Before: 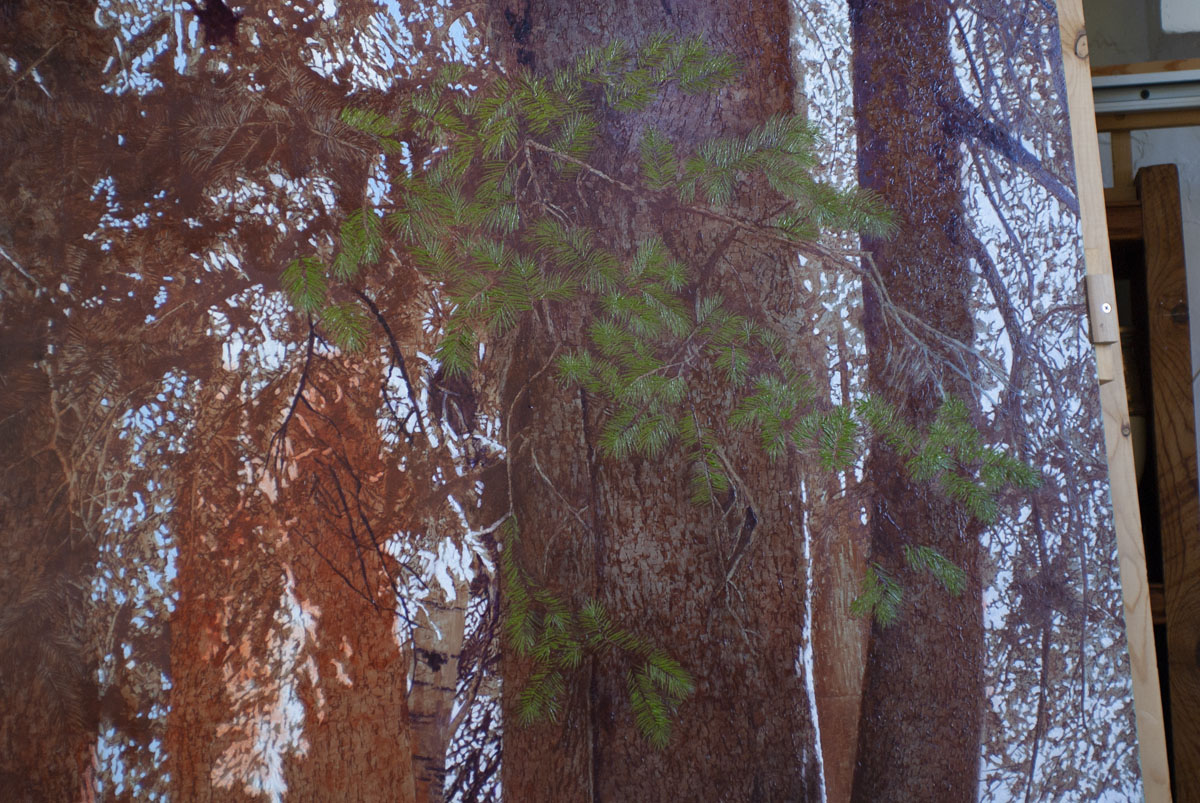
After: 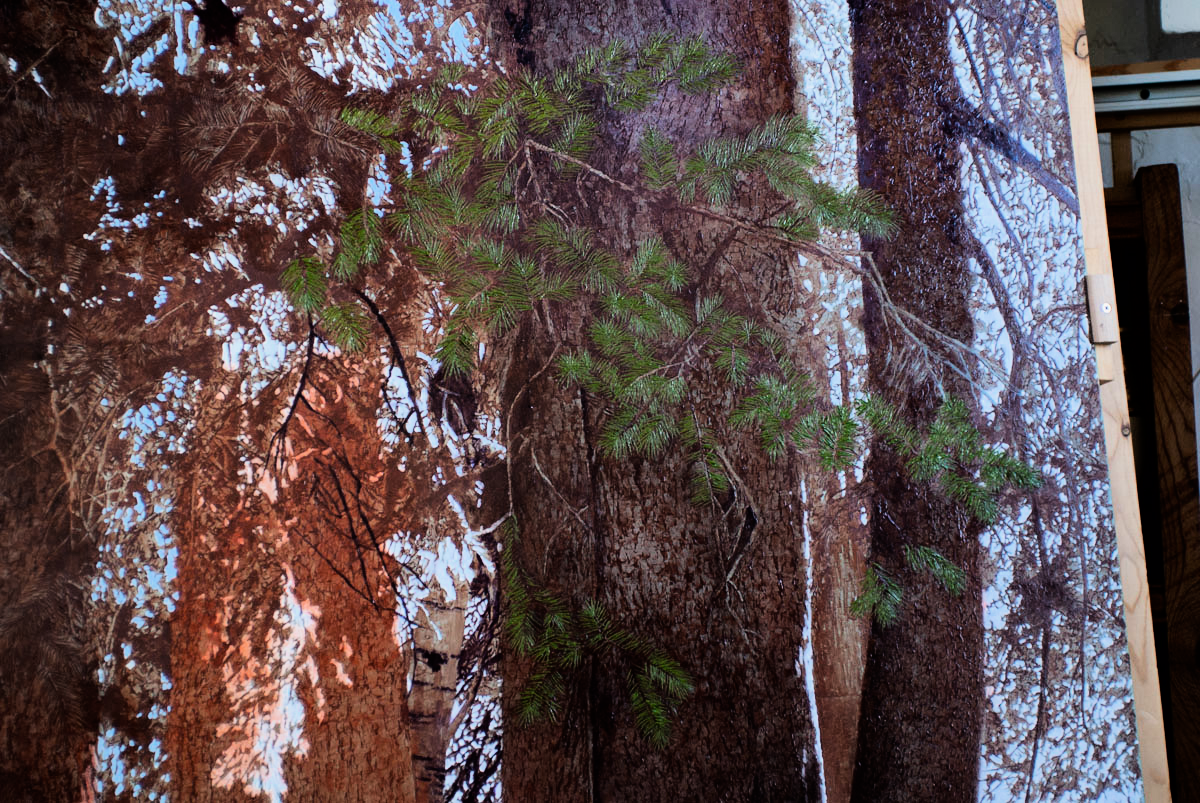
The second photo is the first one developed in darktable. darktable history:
tone equalizer: -8 EV -1.08 EV, -7 EV -1.01 EV, -6 EV -0.867 EV, -5 EV -0.578 EV, -3 EV 0.578 EV, -2 EV 0.867 EV, -1 EV 1.01 EV, +0 EV 1.08 EV, edges refinement/feathering 500, mask exposure compensation -1.57 EV, preserve details no
filmic rgb: threshold 3 EV, hardness 4.17, latitude 50%, contrast 1.1, preserve chrominance max RGB, color science v6 (2022), contrast in shadows safe, contrast in highlights safe, enable highlight reconstruction true
